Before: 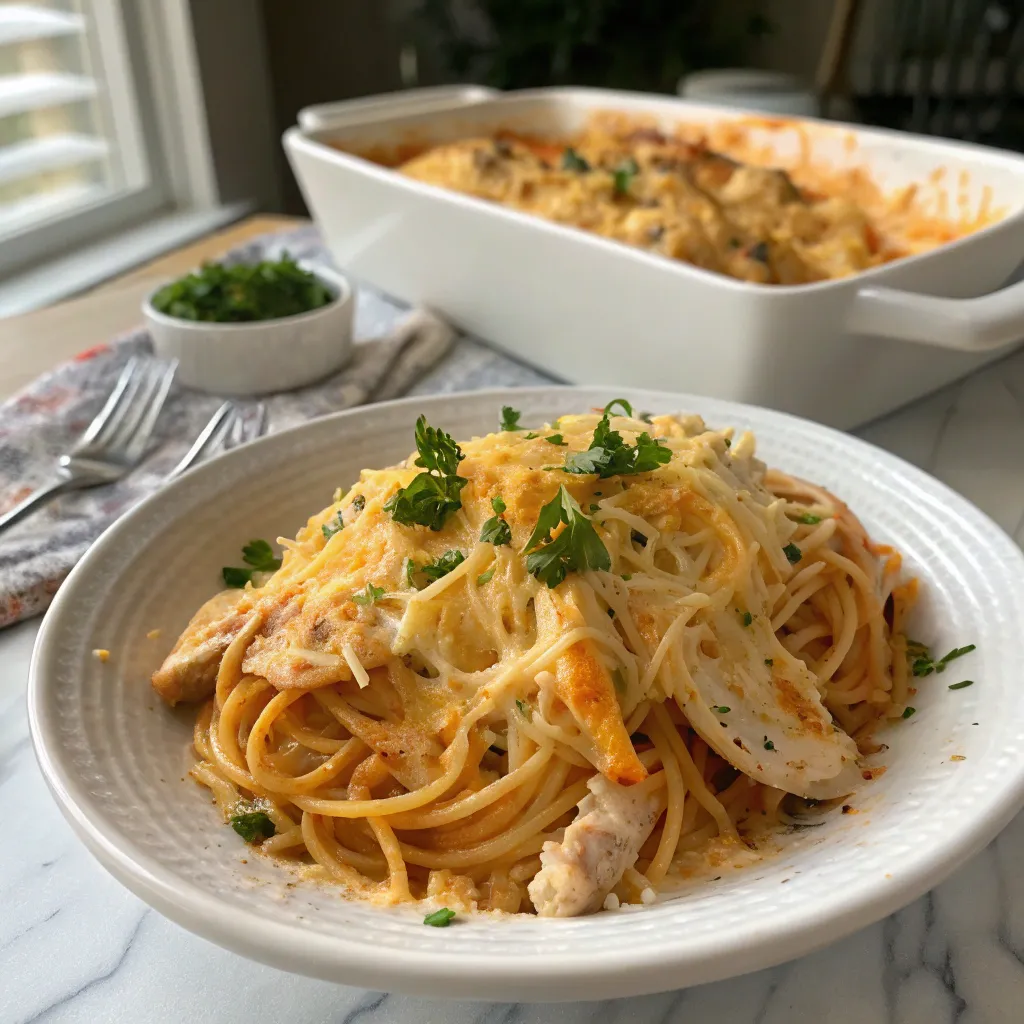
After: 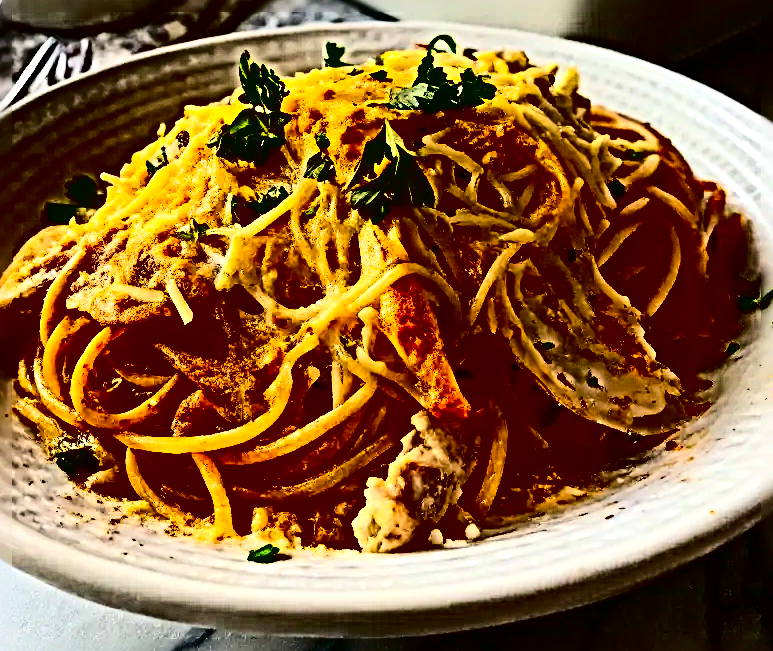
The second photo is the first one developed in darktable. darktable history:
sharpen: radius 6.295, amount 1.791, threshold 0.171
crop and rotate: left 17.202%, top 35.561%, right 7.264%, bottom 0.835%
contrast brightness saturation: contrast 0.752, brightness -0.987, saturation 0.988
